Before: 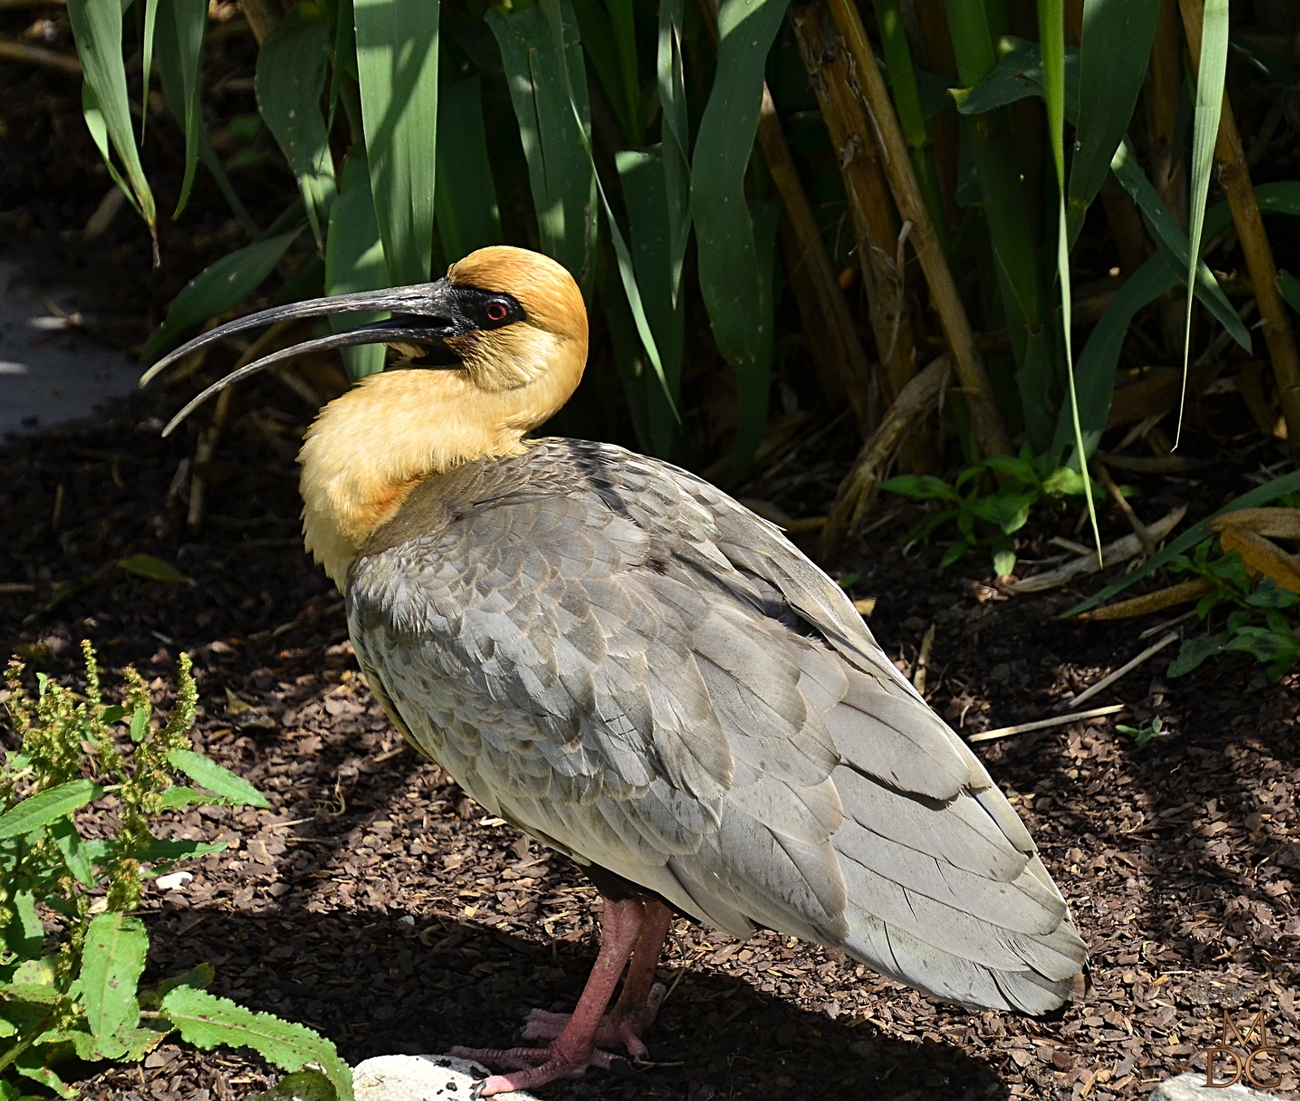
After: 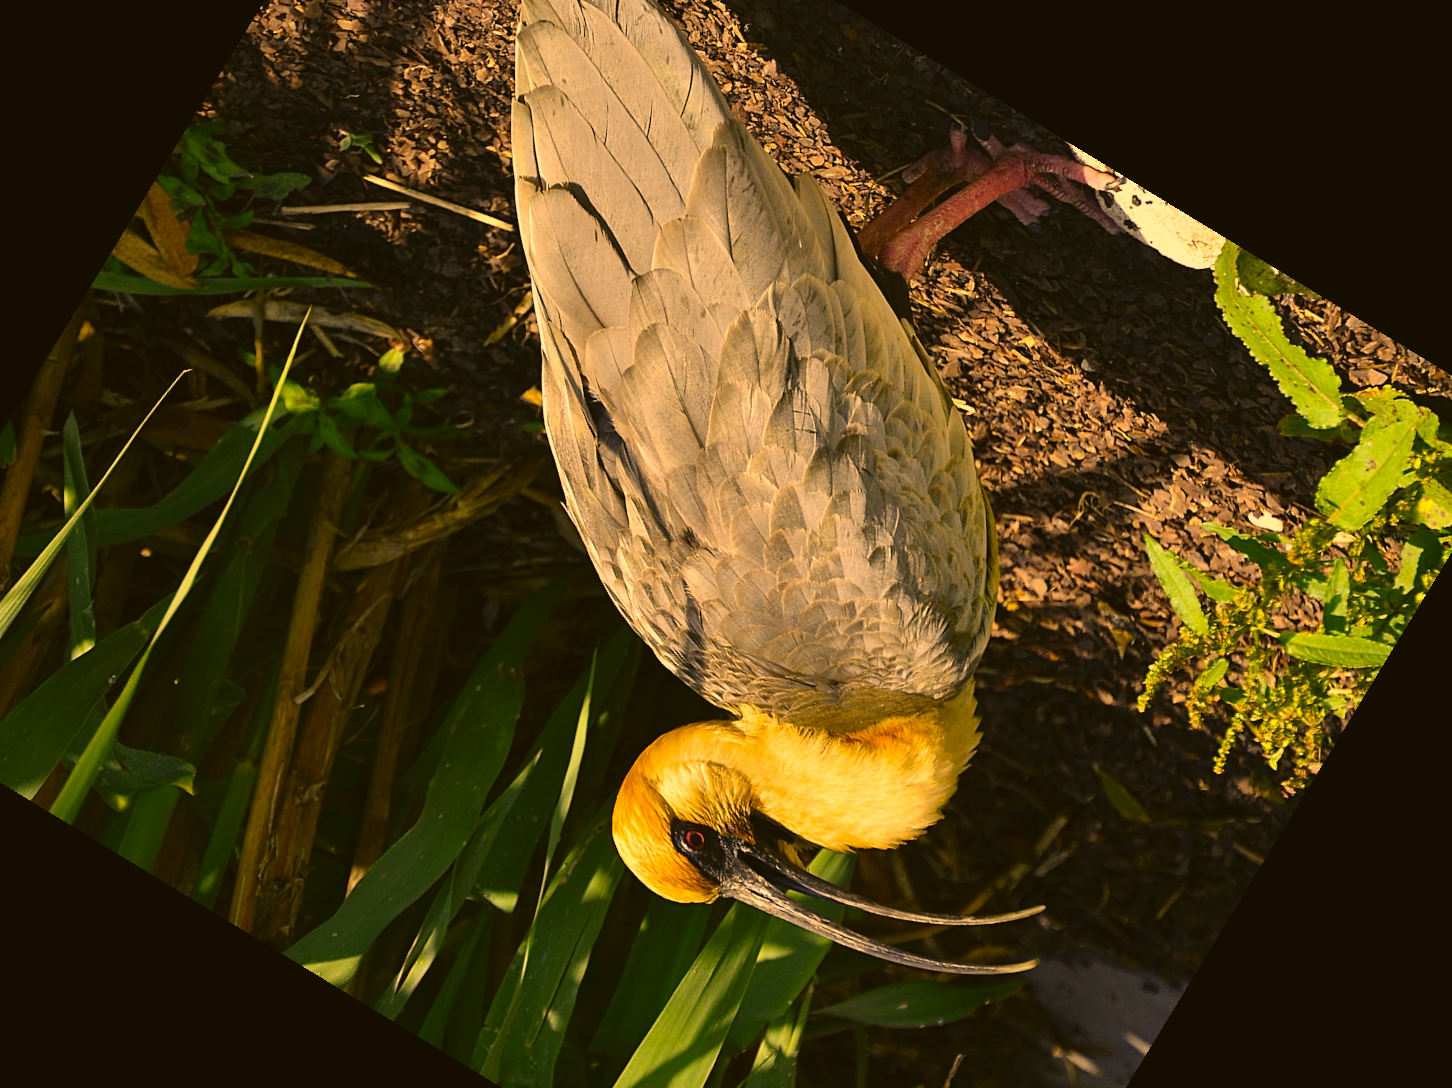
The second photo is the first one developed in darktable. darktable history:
color balance rgb: shadows lift › chroma 2%, shadows lift › hue 219.6°, power › hue 313.2°, highlights gain › chroma 3%, highlights gain › hue 75.6°, global offset › luminance 0.5%, perceptual saturation grading › global saturation 15.33%, perceptual saturation grading › highlights -19.33%, perceptual saturation grading › shadows 20%, global vibrance 20%
crop and rotate: angle 148.68°, left 9.111%, top 15.603%, right 4.588%, bottom 17.041%
color correction: highlights a* 17.94, highlights b* 35.39, shadows a* 1.48, shadows b* 6.42, saturation 1.01
